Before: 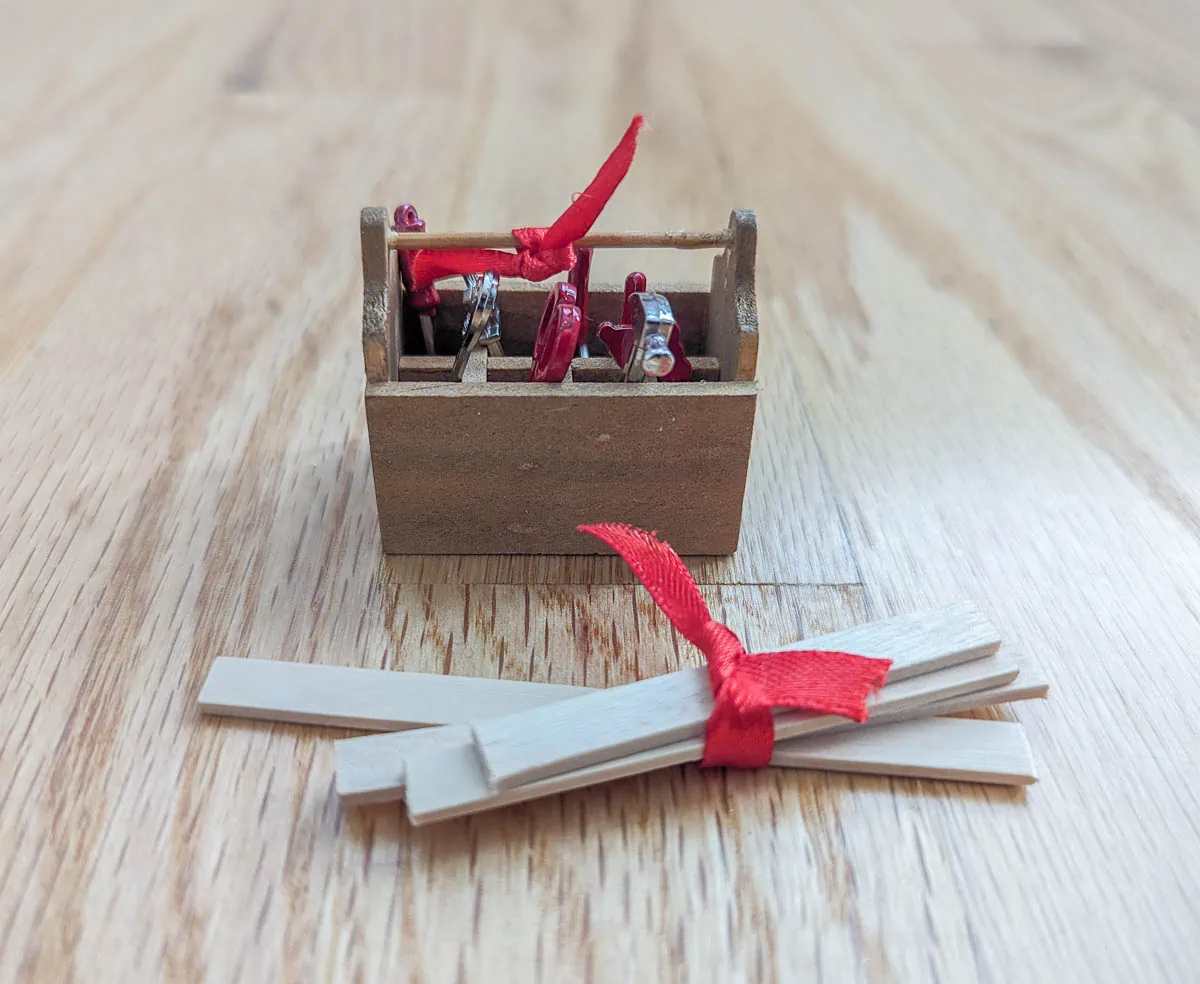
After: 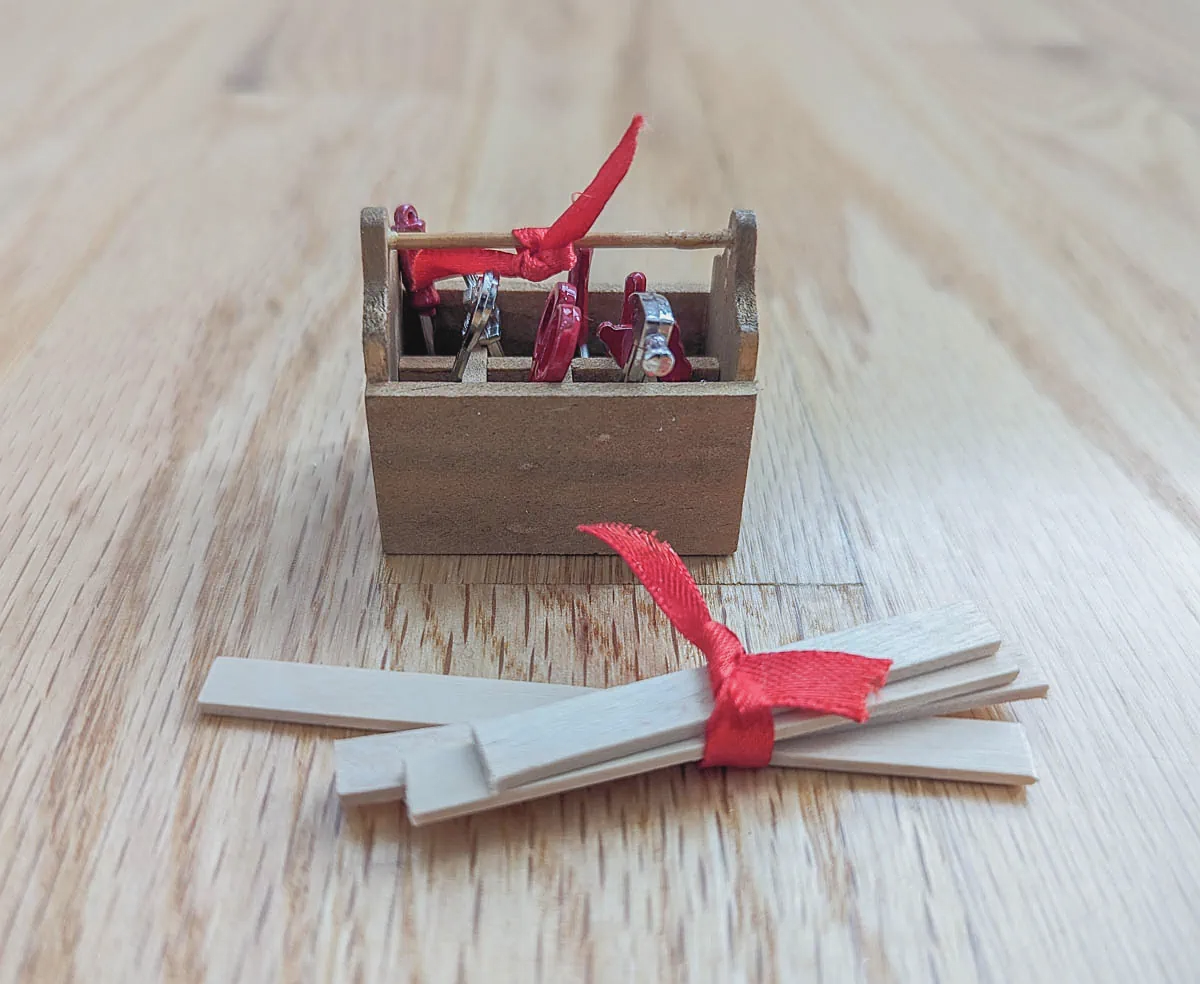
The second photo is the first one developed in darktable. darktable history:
sharpen: radius 1.272, amount 0.305, threshold 0
contrast brightness saturation: contrast -0.1, saturation -0.1
